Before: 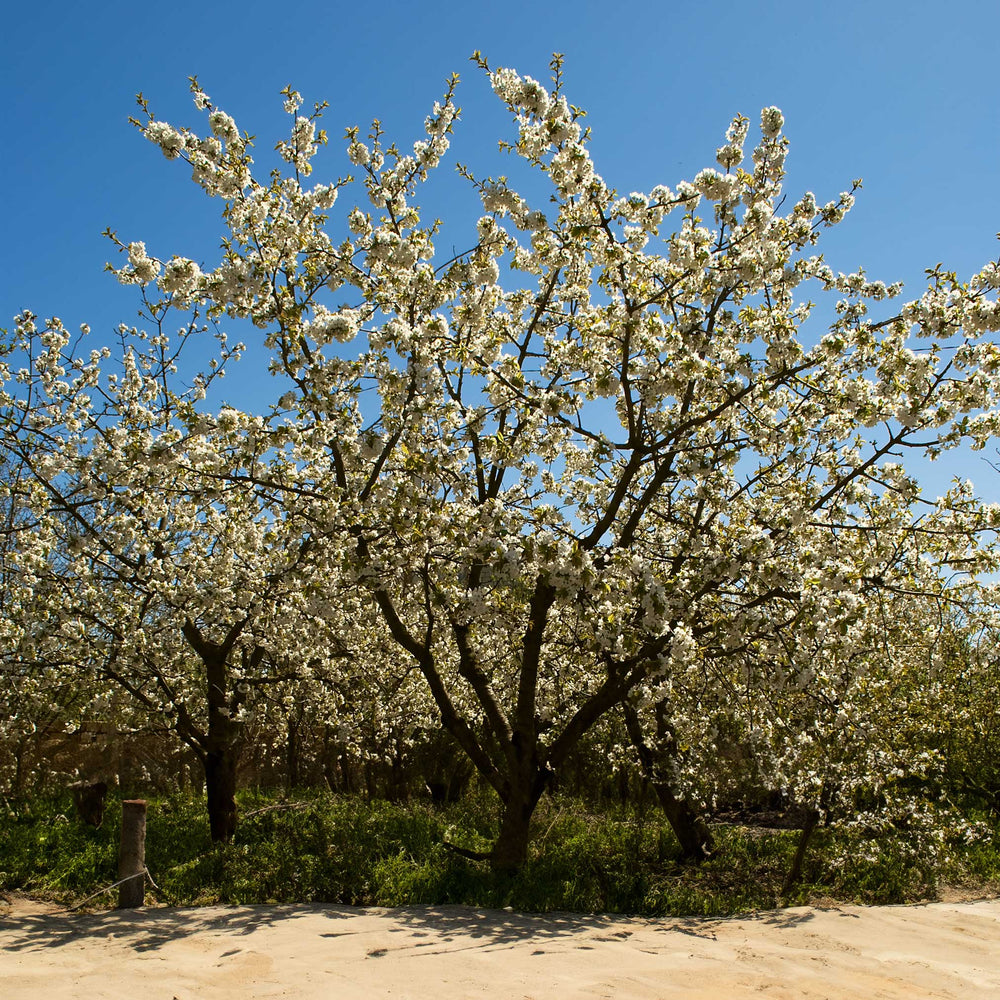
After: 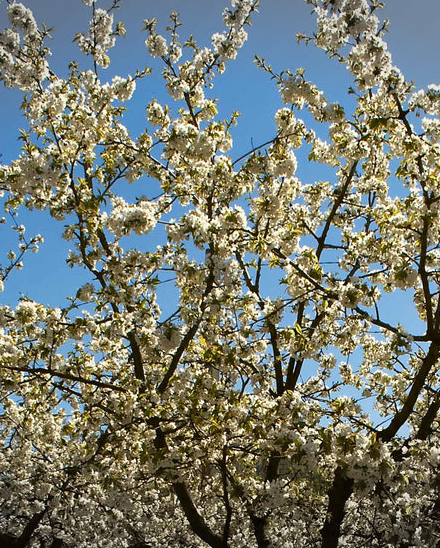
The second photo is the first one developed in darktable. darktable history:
crop: left 20.248%, top 10.86%, right 35.675%, bottom 34.321%
vignetting: fall-off start 100%, brightness -0.282, width/height ratio 1.31
shadows and highlights: shadows -10, white point adjustment 1.5, highlights 10
